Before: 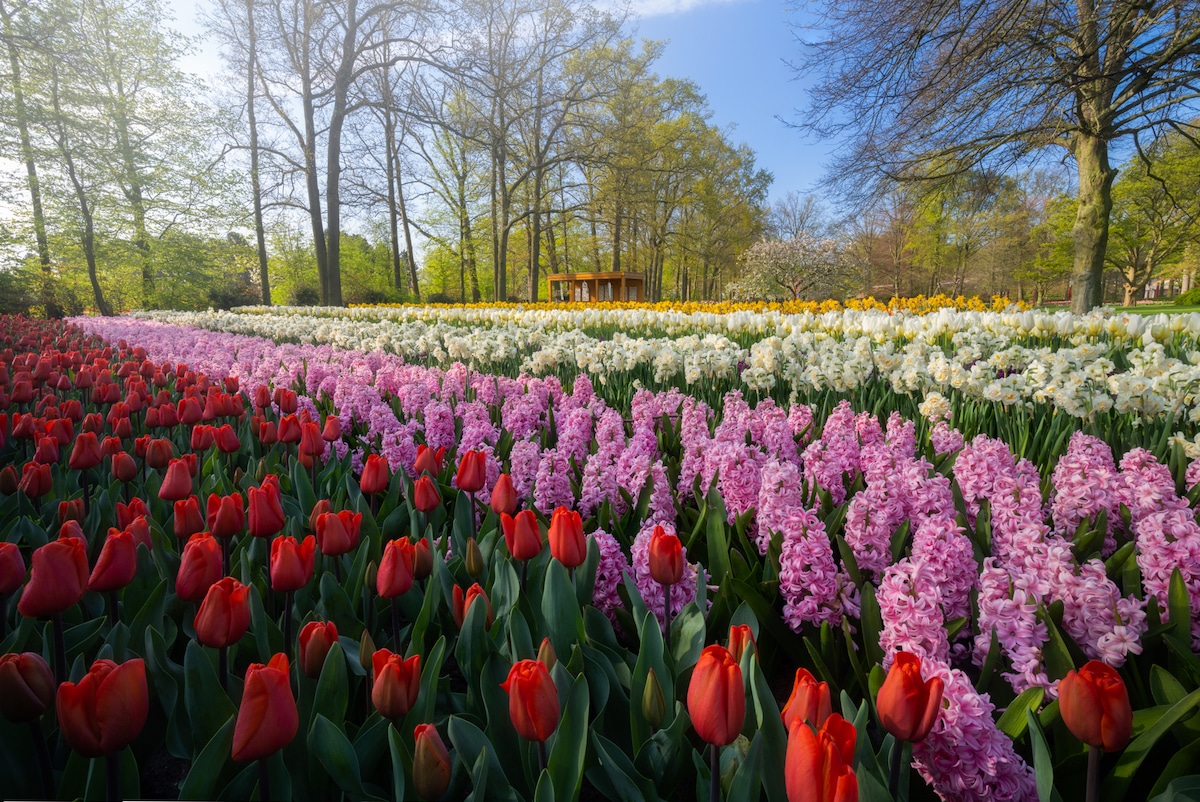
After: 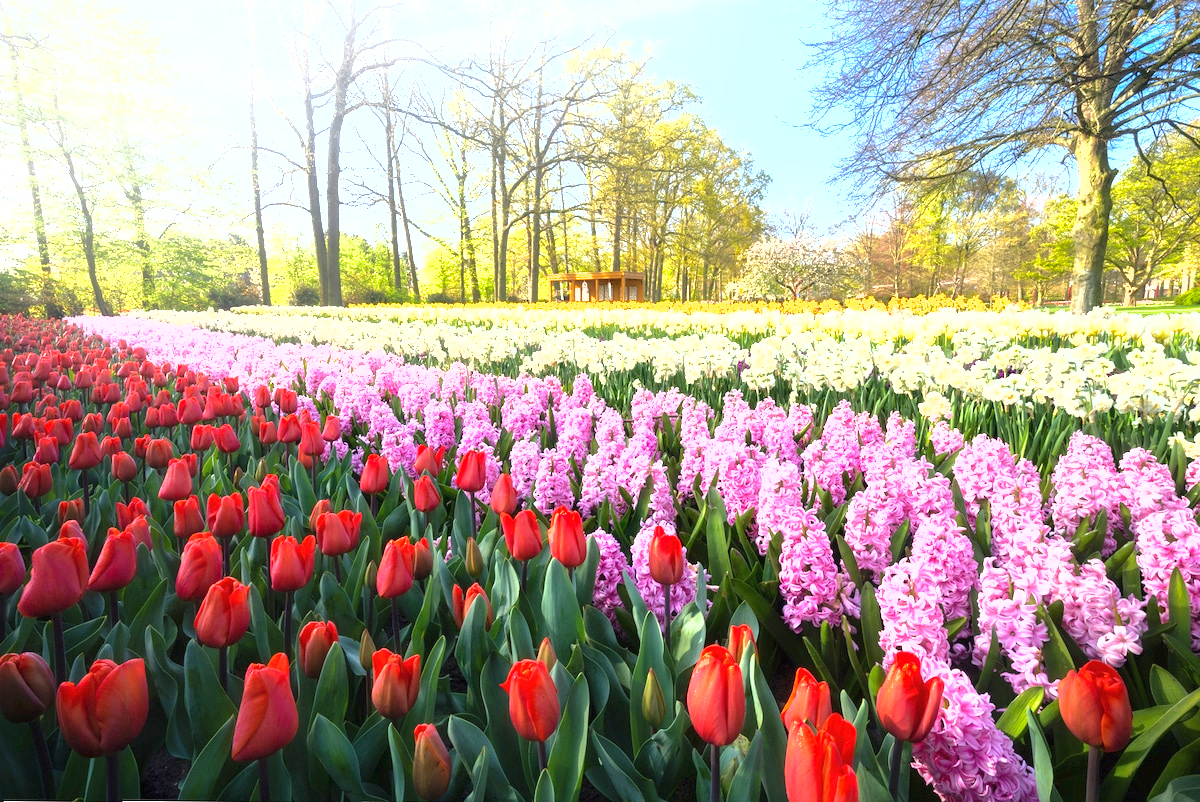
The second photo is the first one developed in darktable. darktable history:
shadows and highlights: shadows 9.36, white point adjustment 1.06, highlights -39.45
exposure: black level correction 0, exposure 1.88 EV, compensate highlight preservation false
